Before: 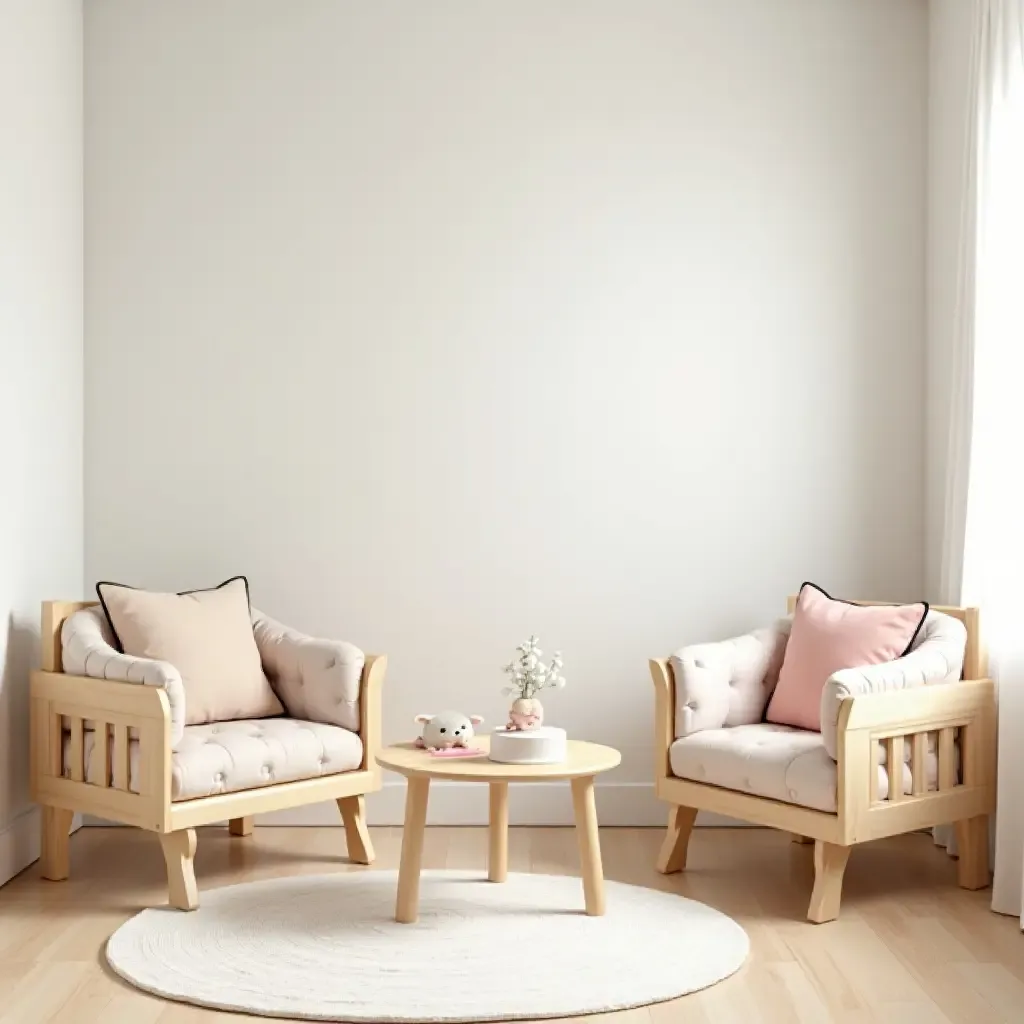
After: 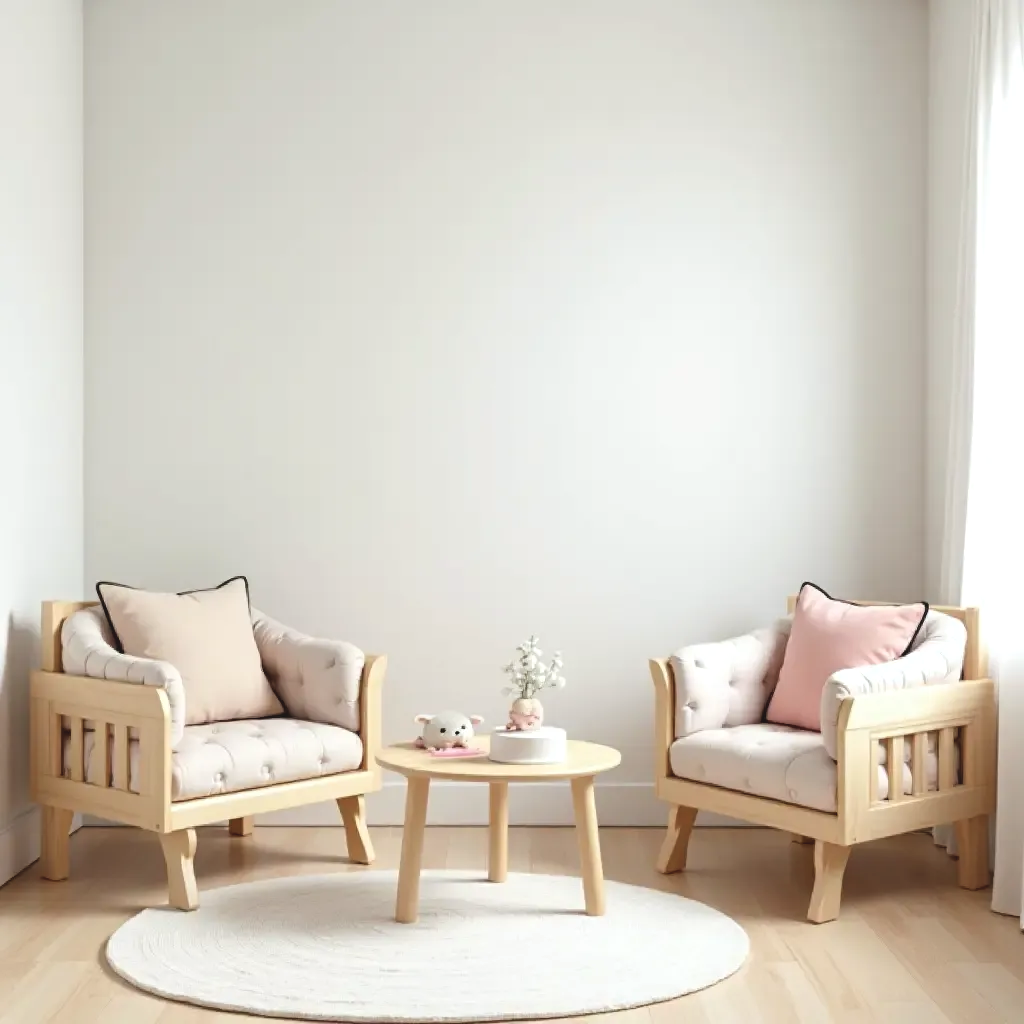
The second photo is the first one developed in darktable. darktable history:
exposure: black level correction -0.008, exposure 0.067 EV, compensate highlight preservation false
white balance: red 0.986, blue 1.01
